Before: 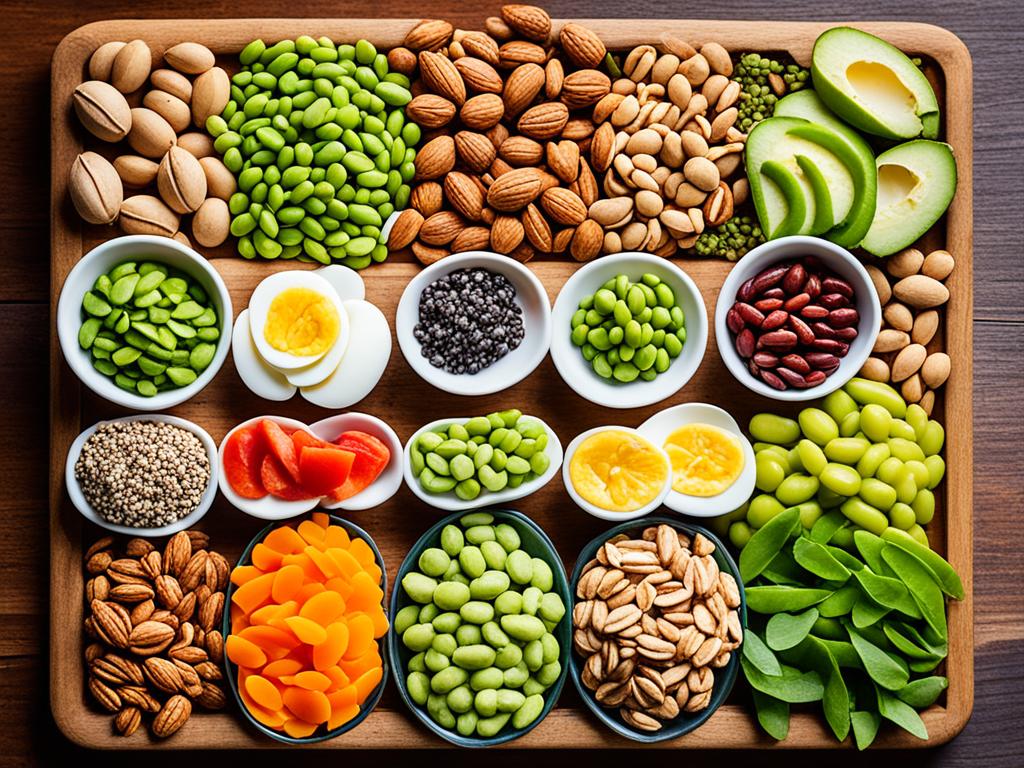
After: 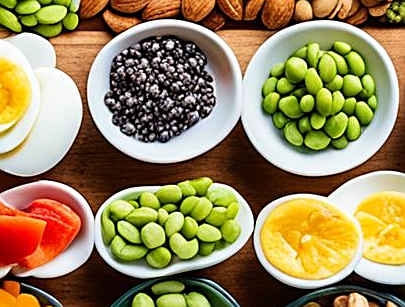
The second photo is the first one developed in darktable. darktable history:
shadows and highlights: radius 265.43, highlights color adjustment 73.13%, soften with gaussian
sharpen: amount 0.582
velvia: on, module defaults
crop: left 30.251%, top 30.252%, right 30.164%, bottom 29.761%
